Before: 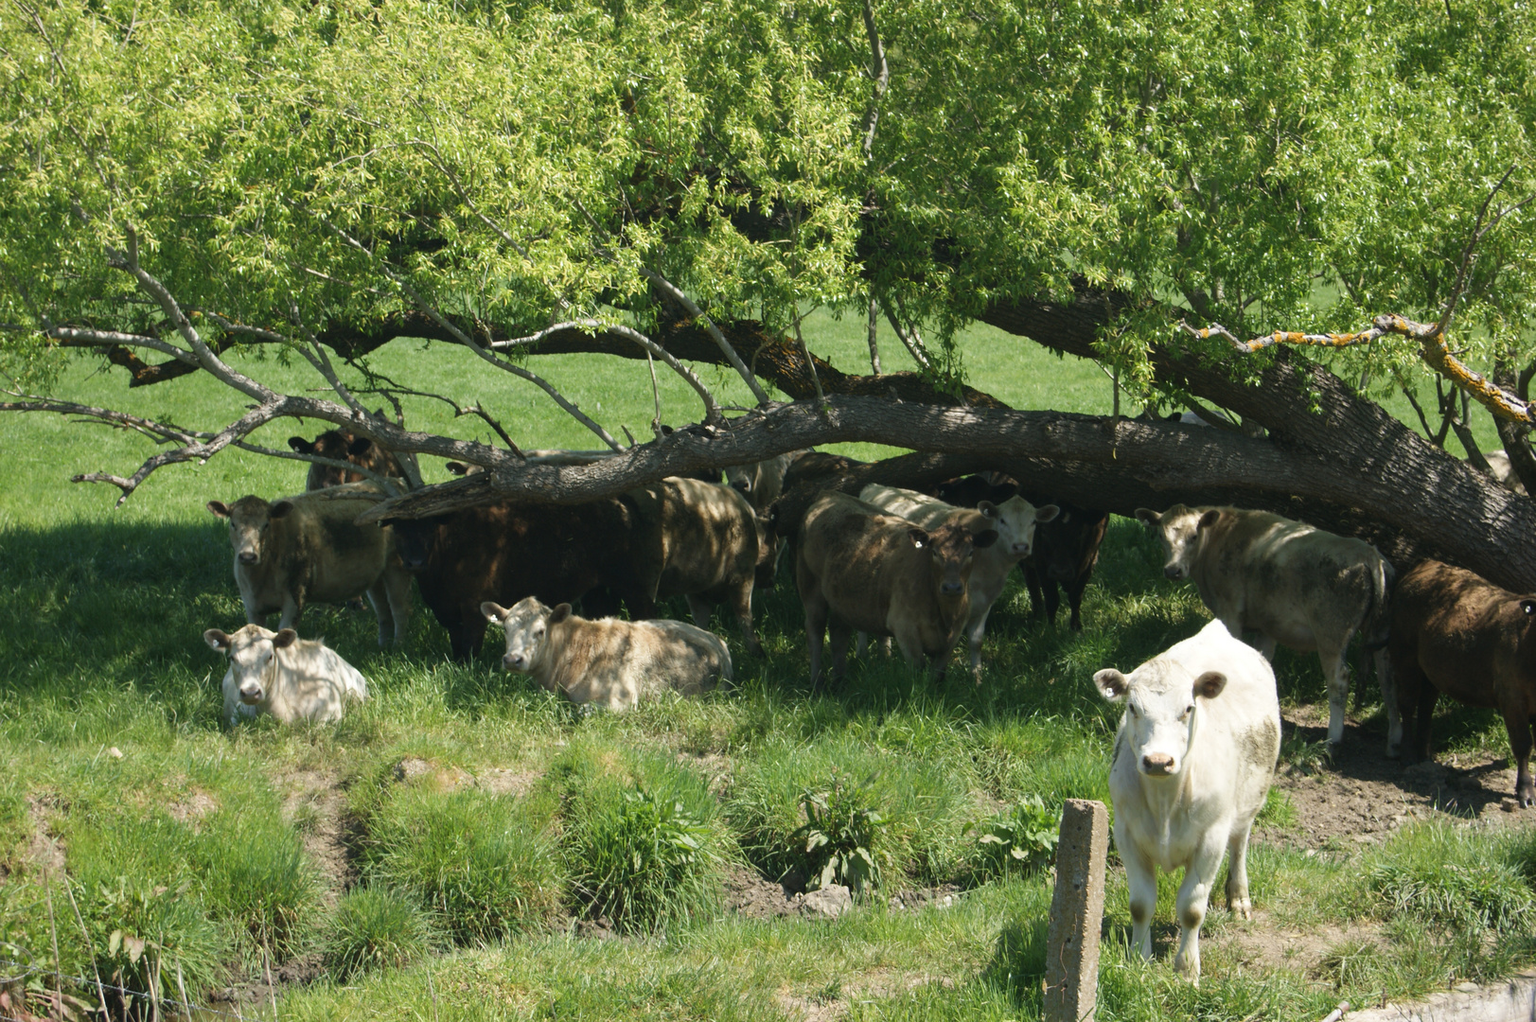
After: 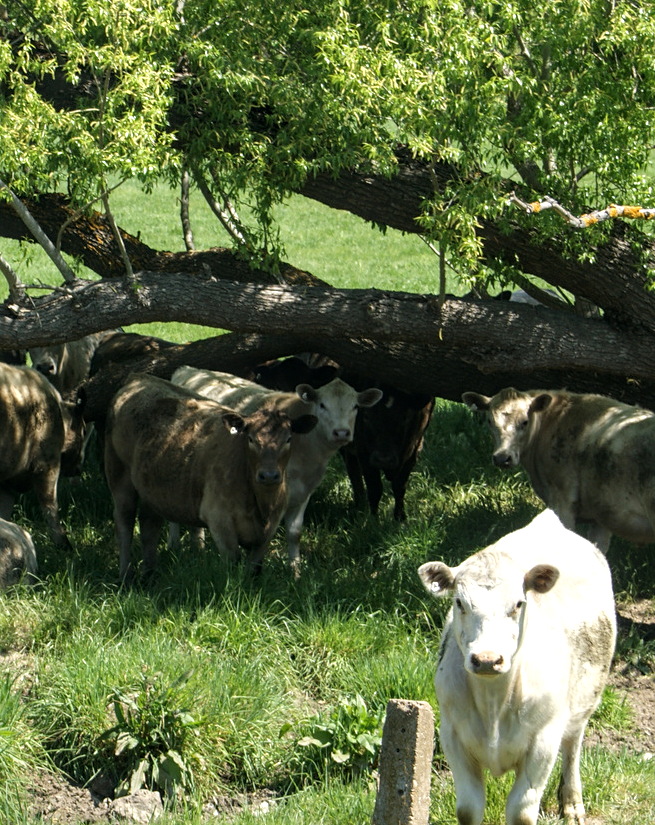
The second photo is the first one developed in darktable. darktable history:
sharpen: amount 0.208
local contrast: on, module defaults
crop: left 45.461%, top 13.518%, right 14.153%, bottom 10.017%
tone equalizer: -8 EV -0.377 EV, -7 EV -0.355 EV, -6 EV -0.315 EV, -5 EV -0.227 EV, -3 EV 0.208 EV, -2 EV 0.359 EV, -1 EV 0.389 EV, +0 EV 0.42 EV
